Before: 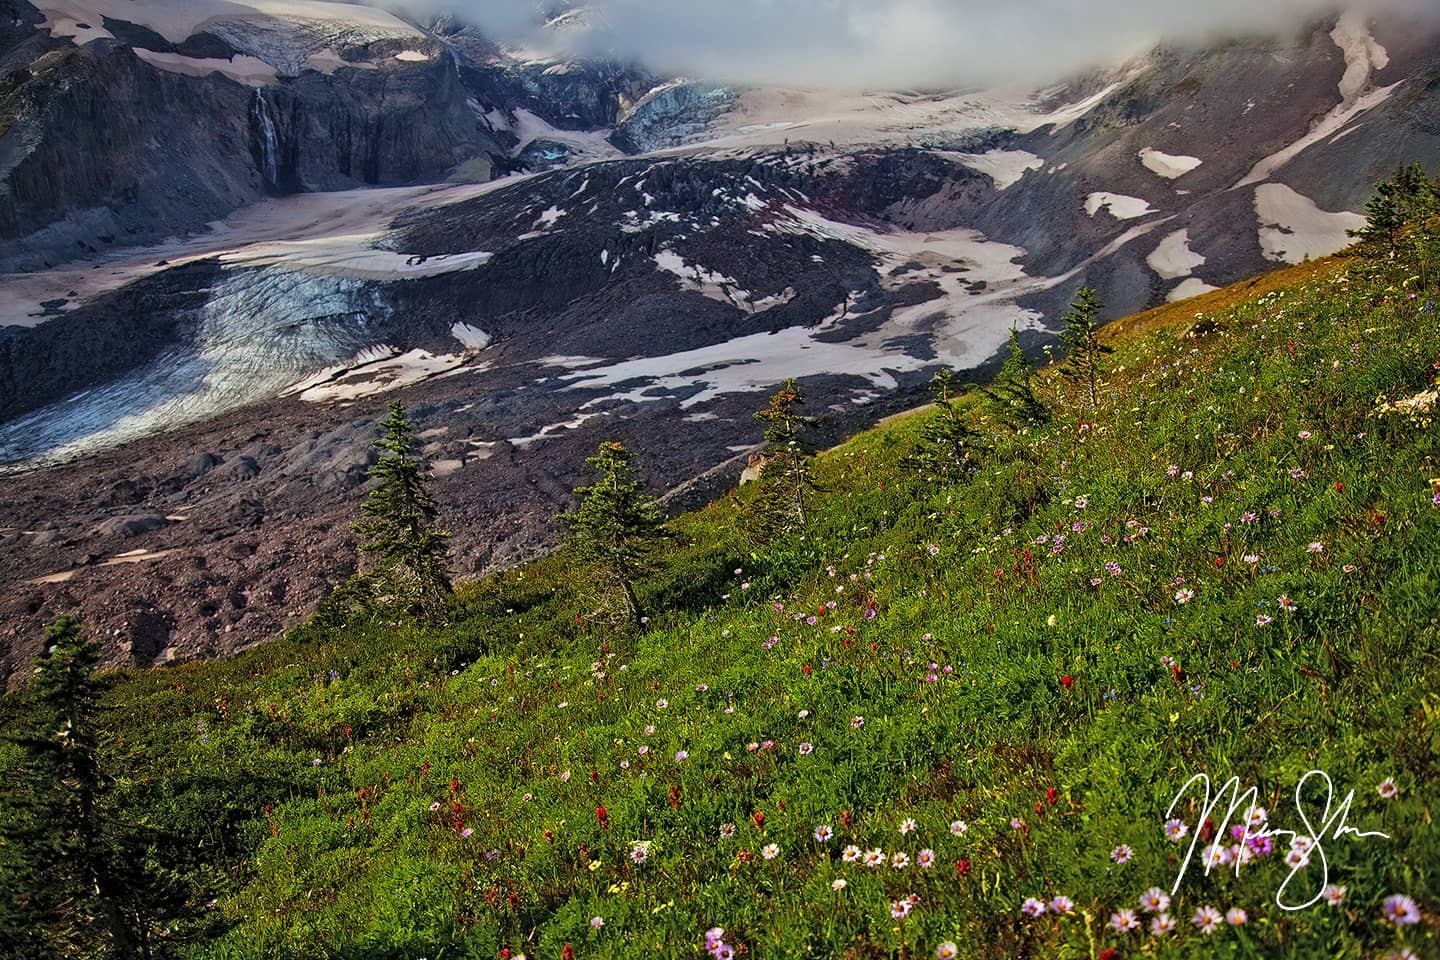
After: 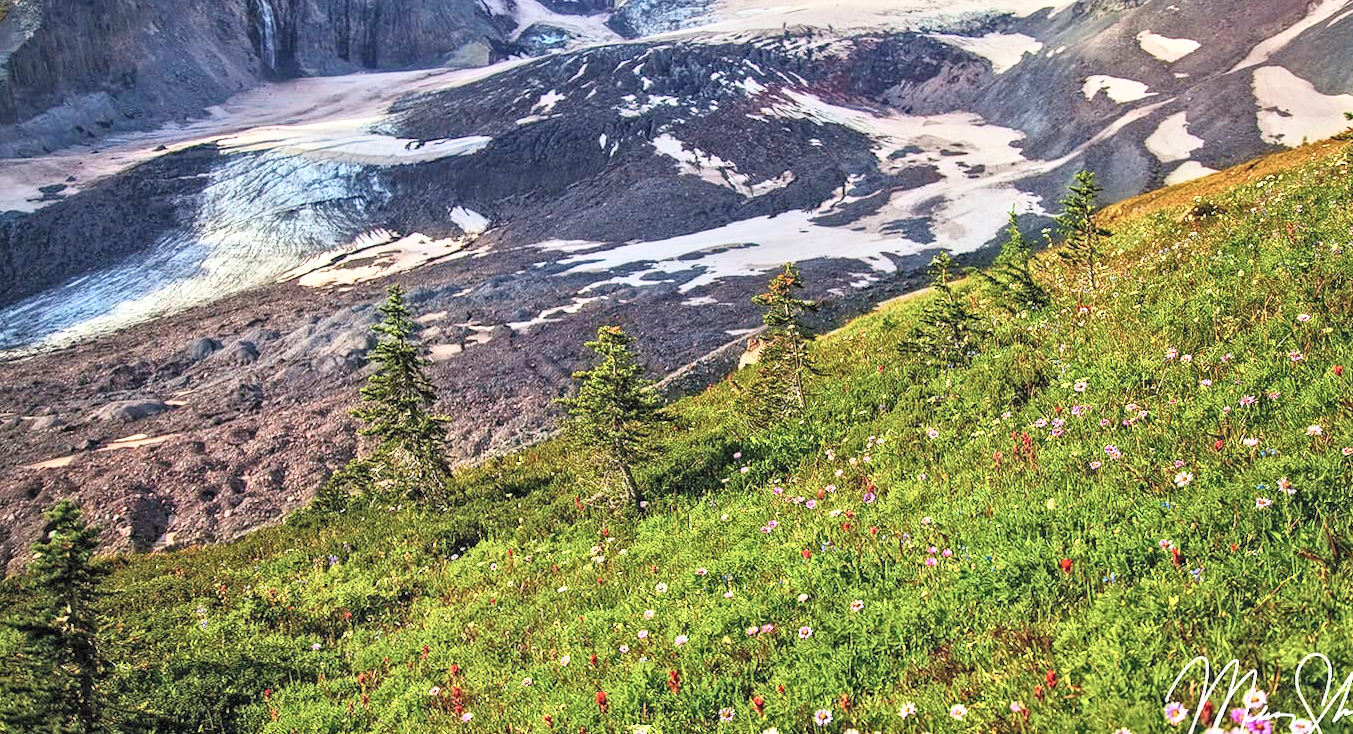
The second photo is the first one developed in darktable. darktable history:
local contrast: on, module defaults
contrast brightness saturation: contrast 0.379, brightness 0.513
levels: black 3.79%, levels [0, 0.445, 1]
crop and rotate: angle 0.105°, top 11.987%, right 5.753%, bottom 11.276%
velvia: strength 14.45%
